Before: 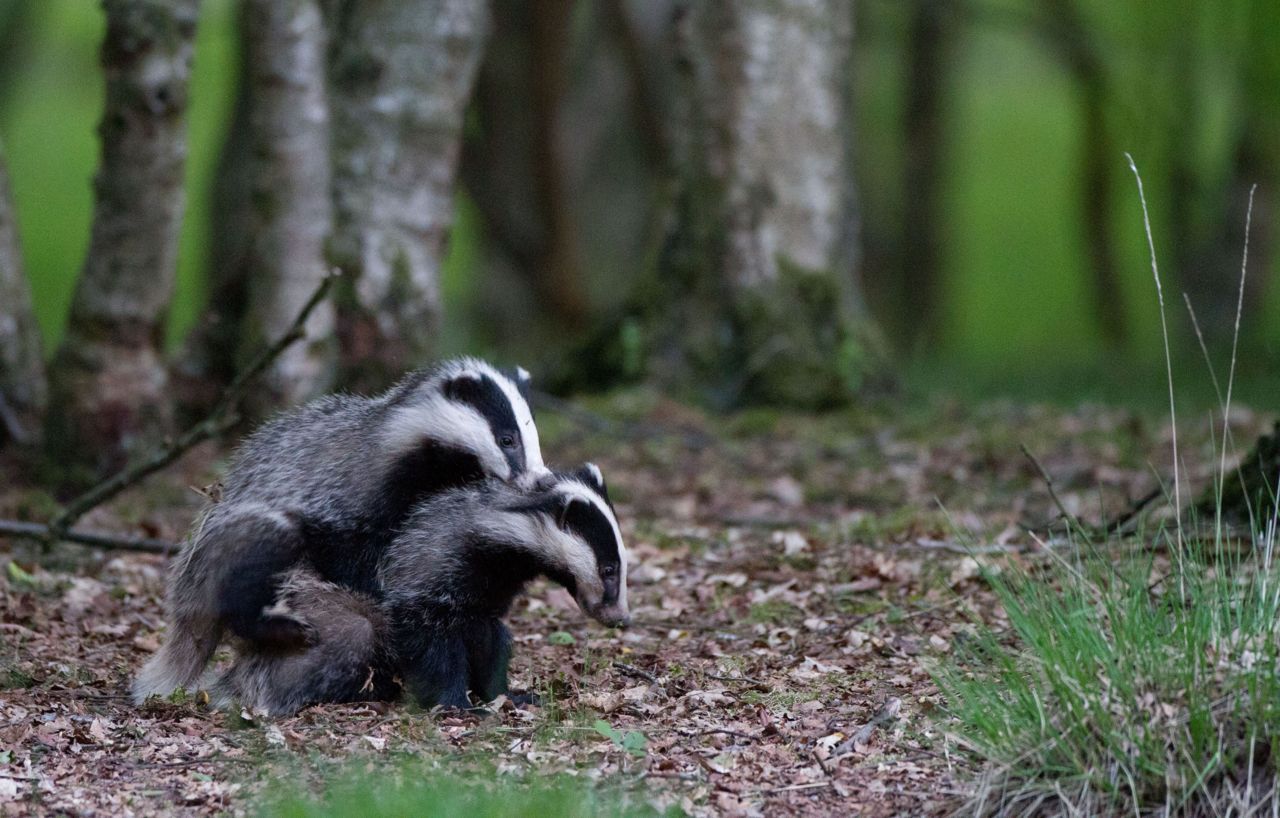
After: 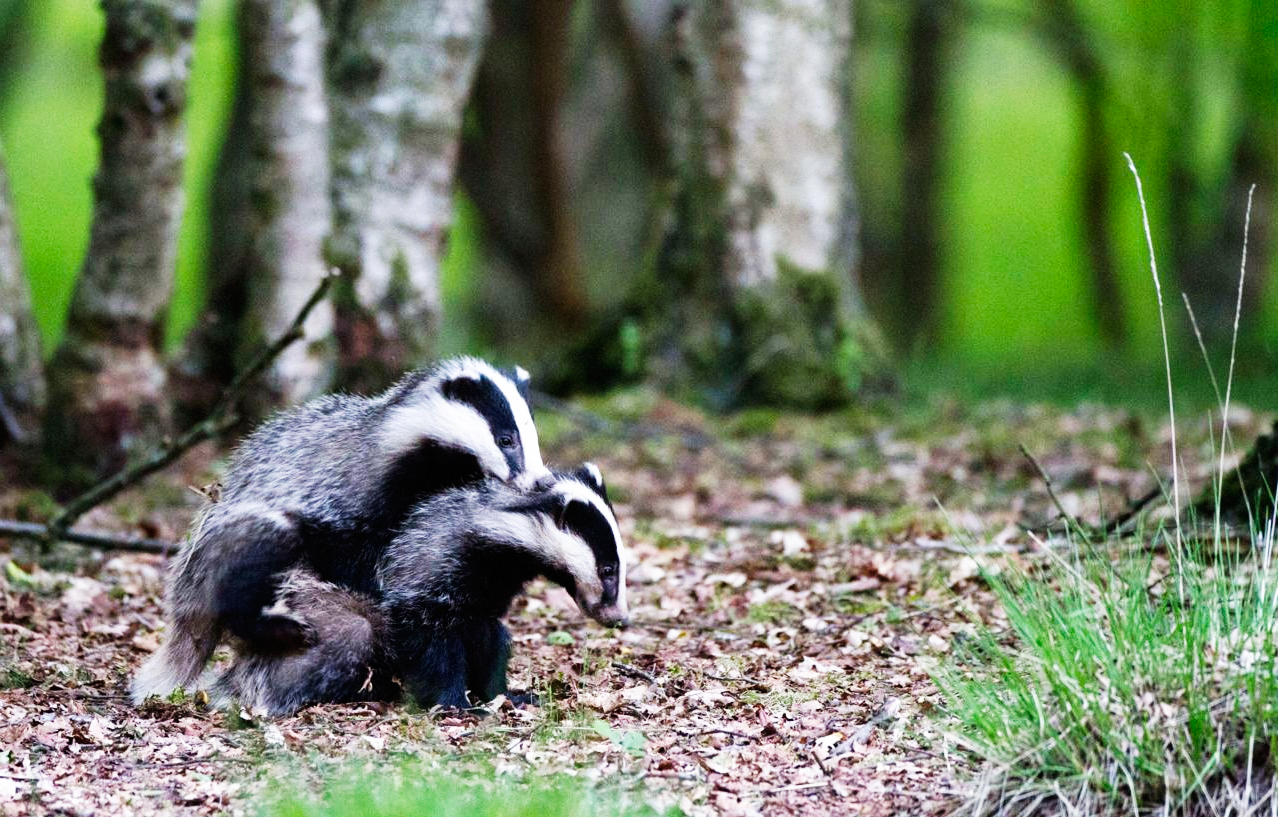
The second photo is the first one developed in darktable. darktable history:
base curve: curves: ch0 [(0, 0) (0.007, 0.004) (0.027, 0.03) (0.046, 0.07) (0.207, 0.54) (0.442, 0.872) (0.673, 0.972) (1, 1)], preserve colors none
crop and rotate: left 0.126%
